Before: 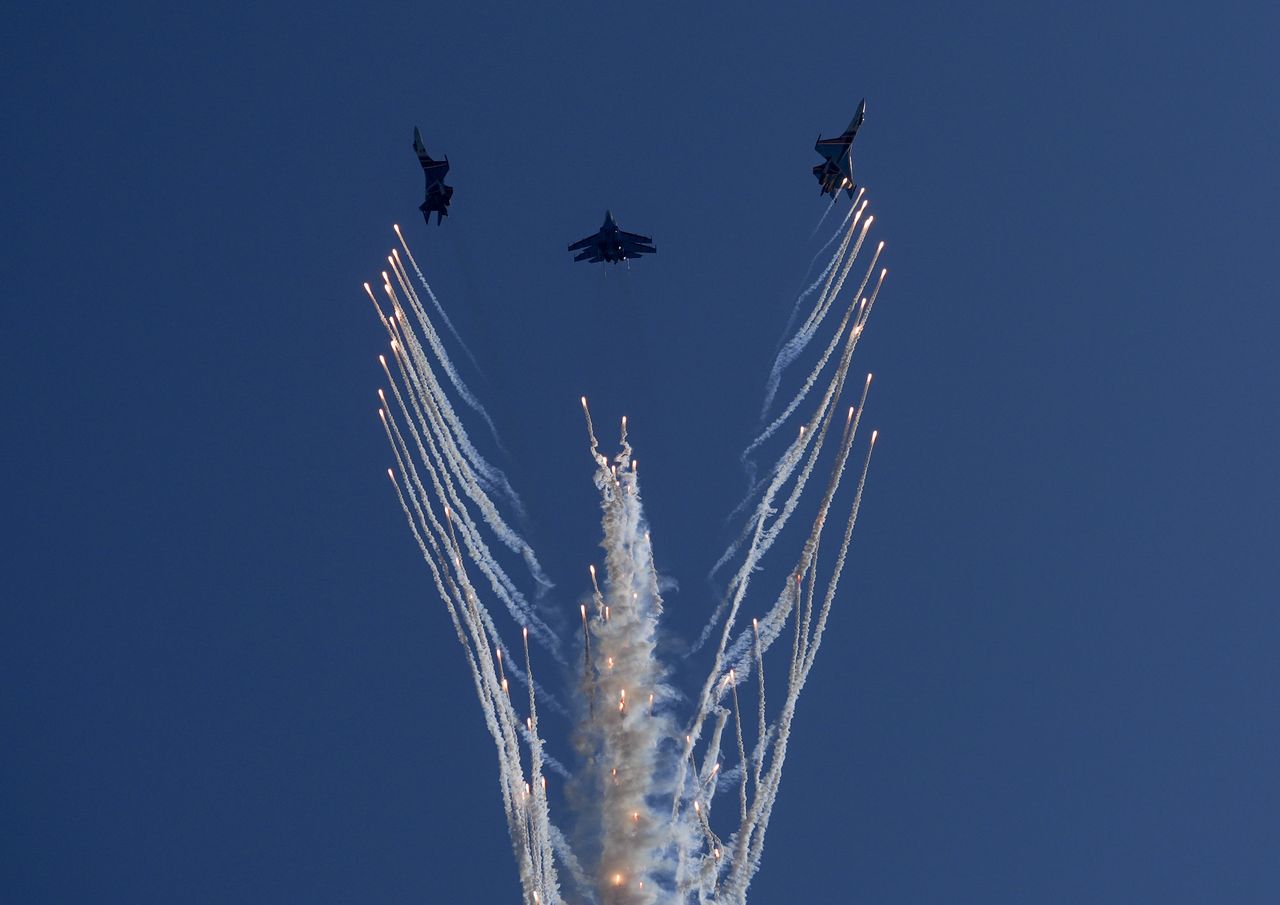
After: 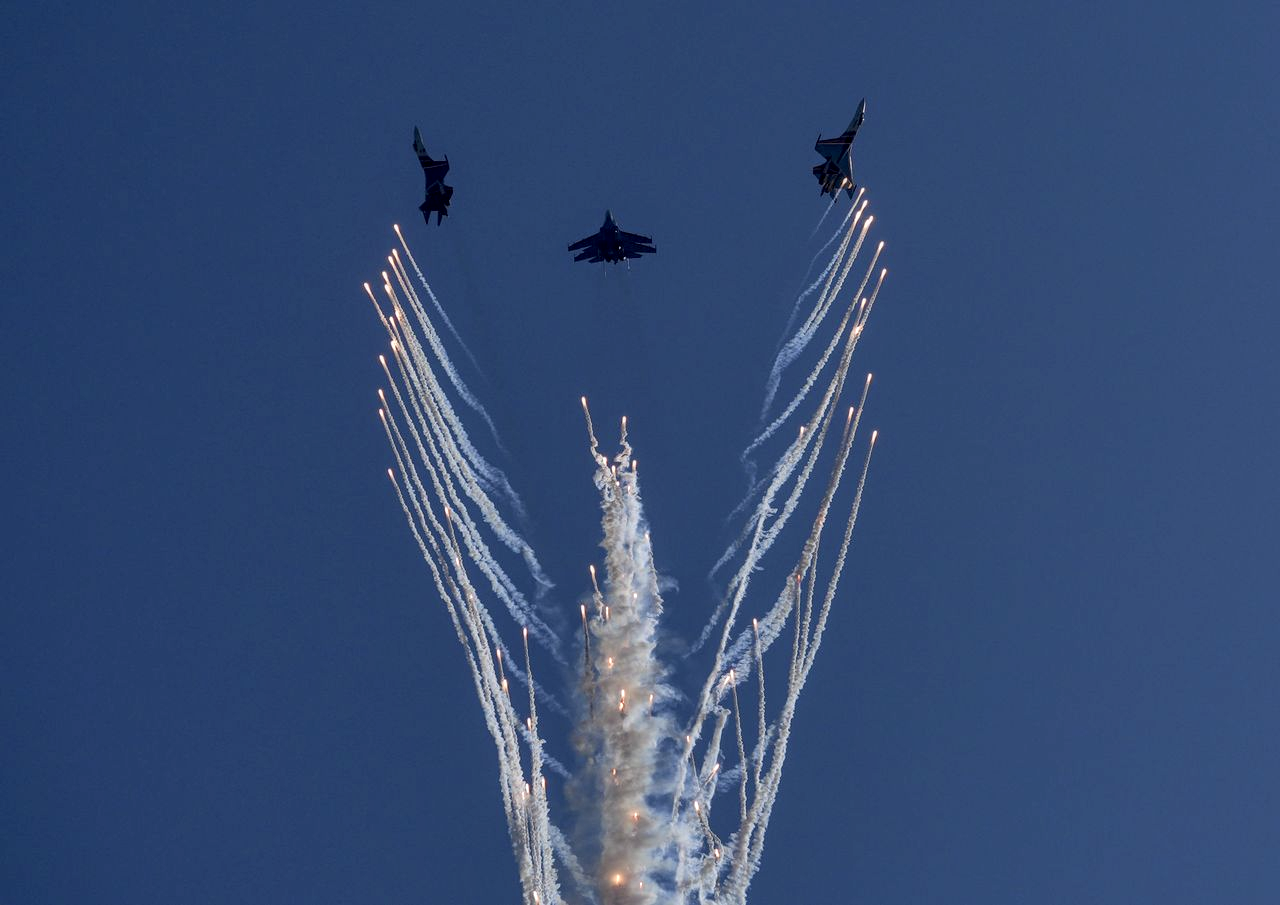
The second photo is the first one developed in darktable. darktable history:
shadows and highlights: shadows 30.78, highlights 0.132, soften with gaussian
local contrast: on, module defaults
exposure: exposure -0.027 EV, compensate highlight preservation false
